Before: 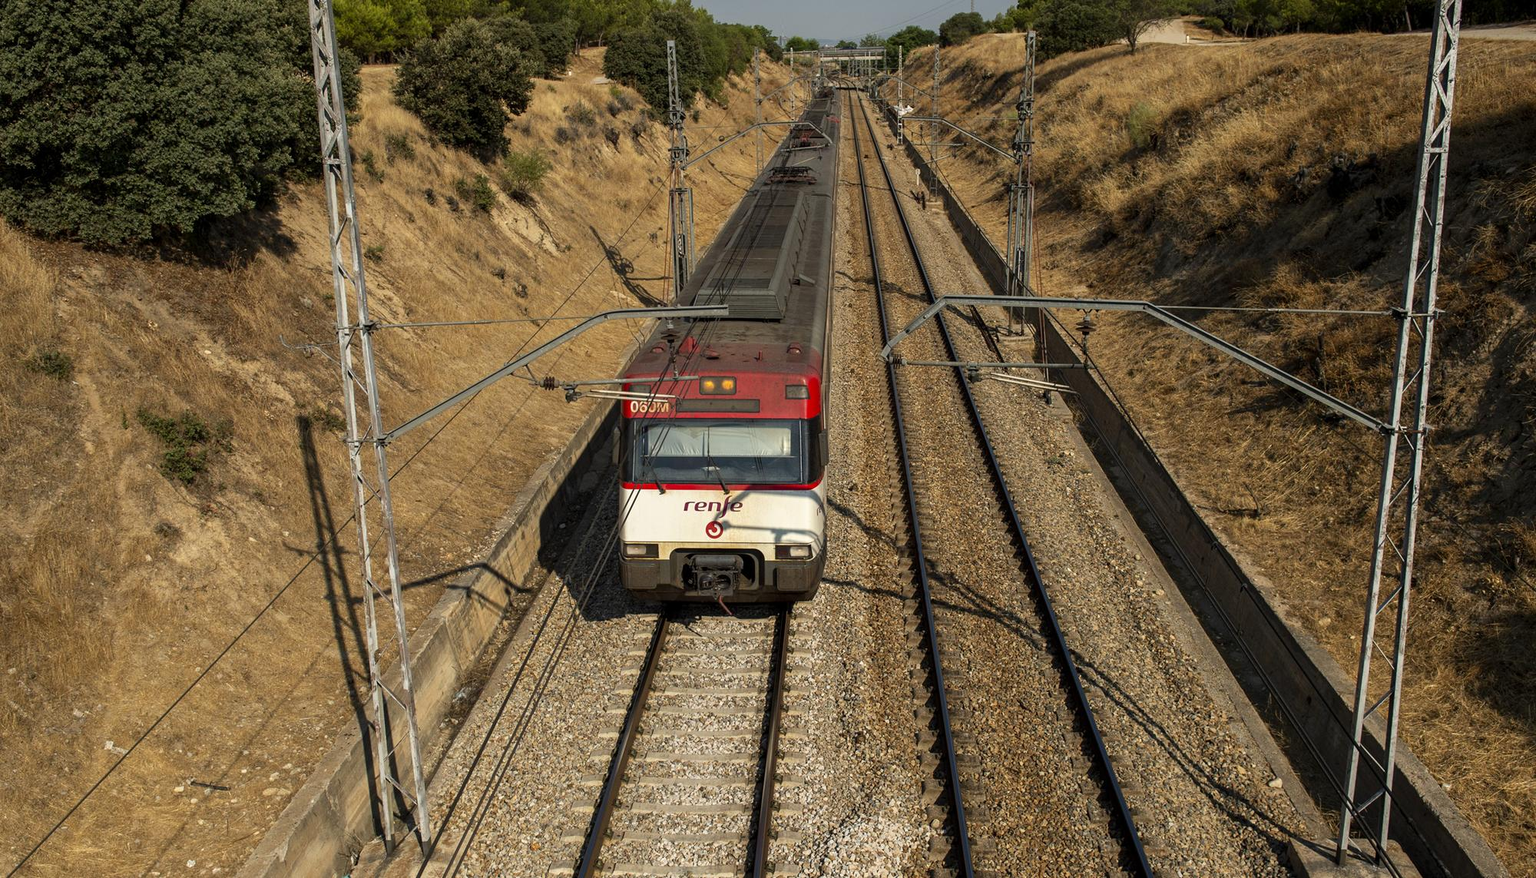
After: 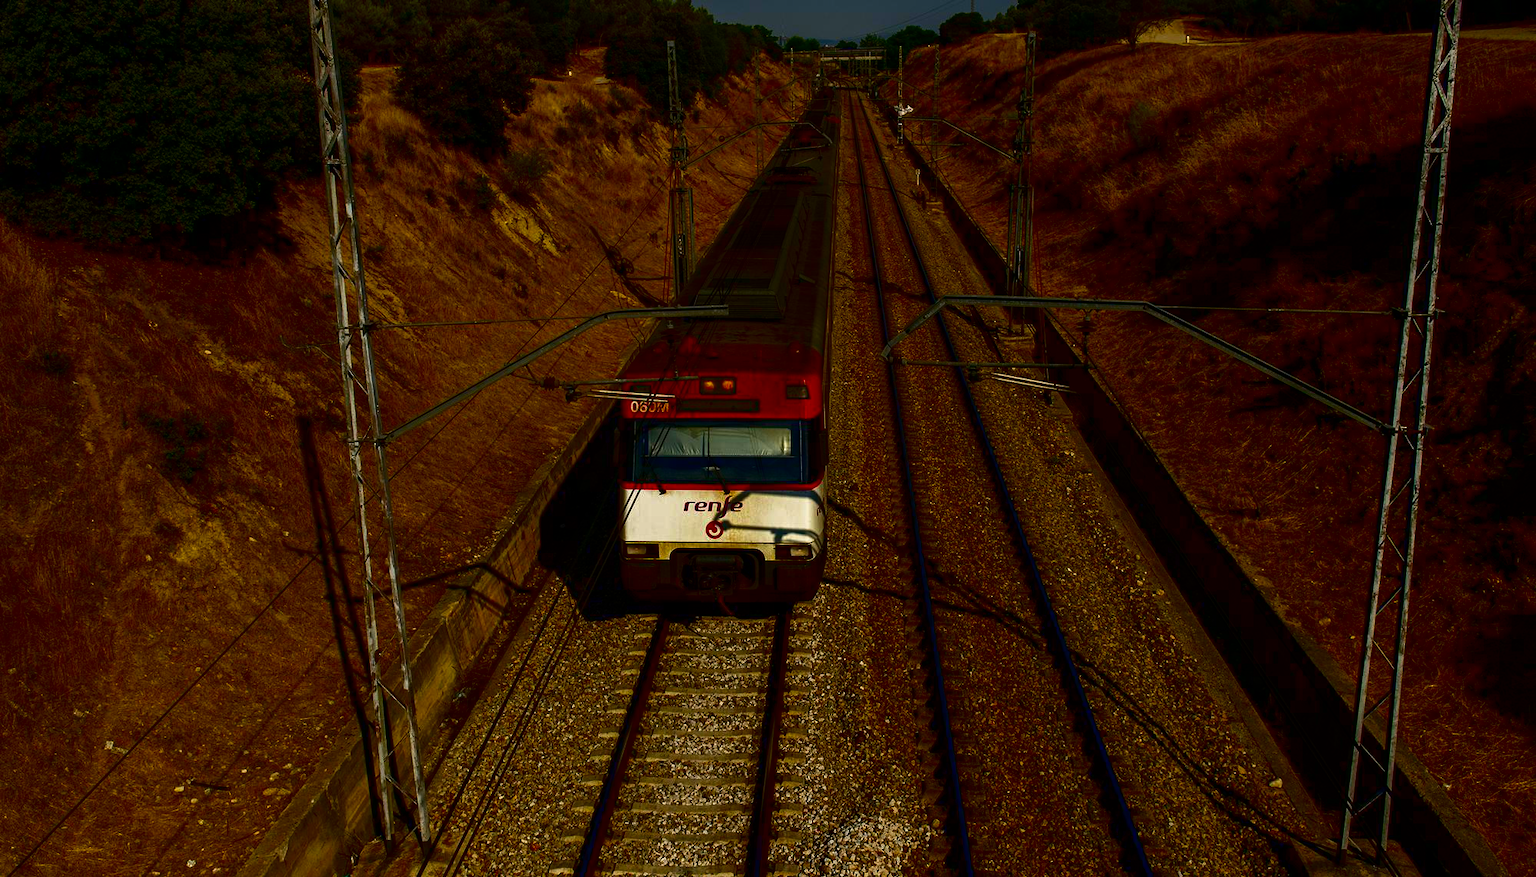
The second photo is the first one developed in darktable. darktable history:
contrast brightness saturation: brightness -0.981, saturation 0.993
